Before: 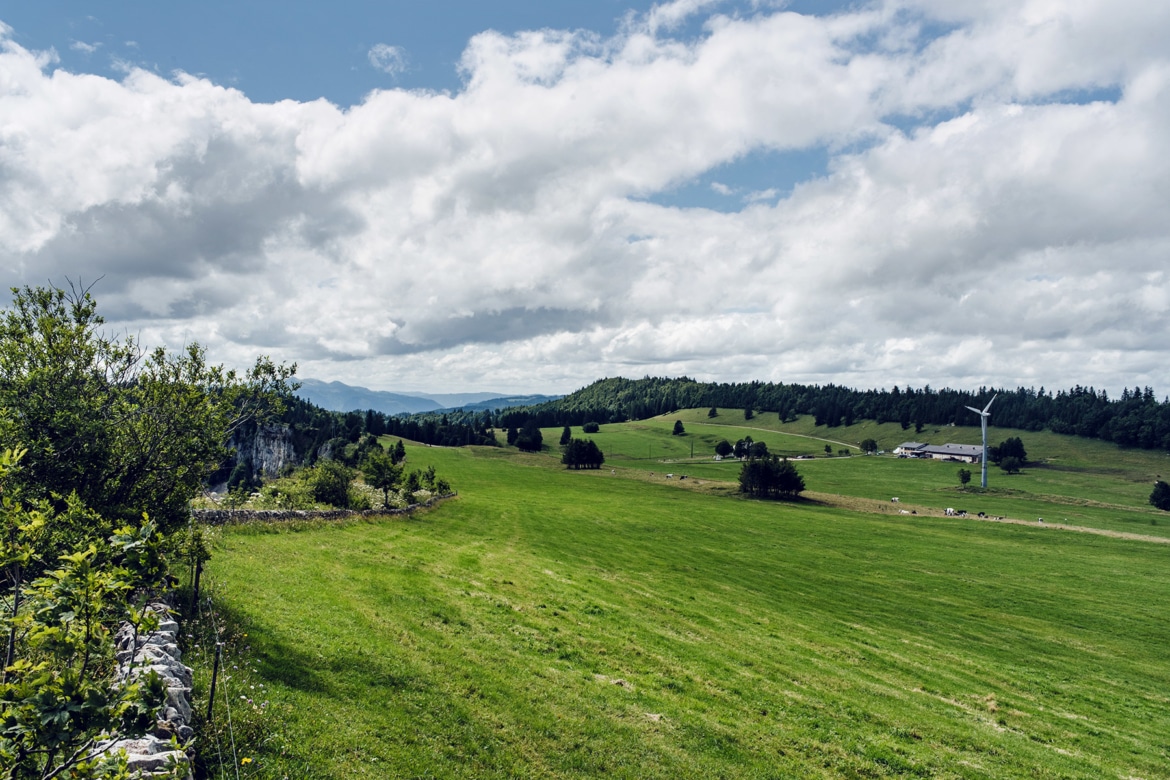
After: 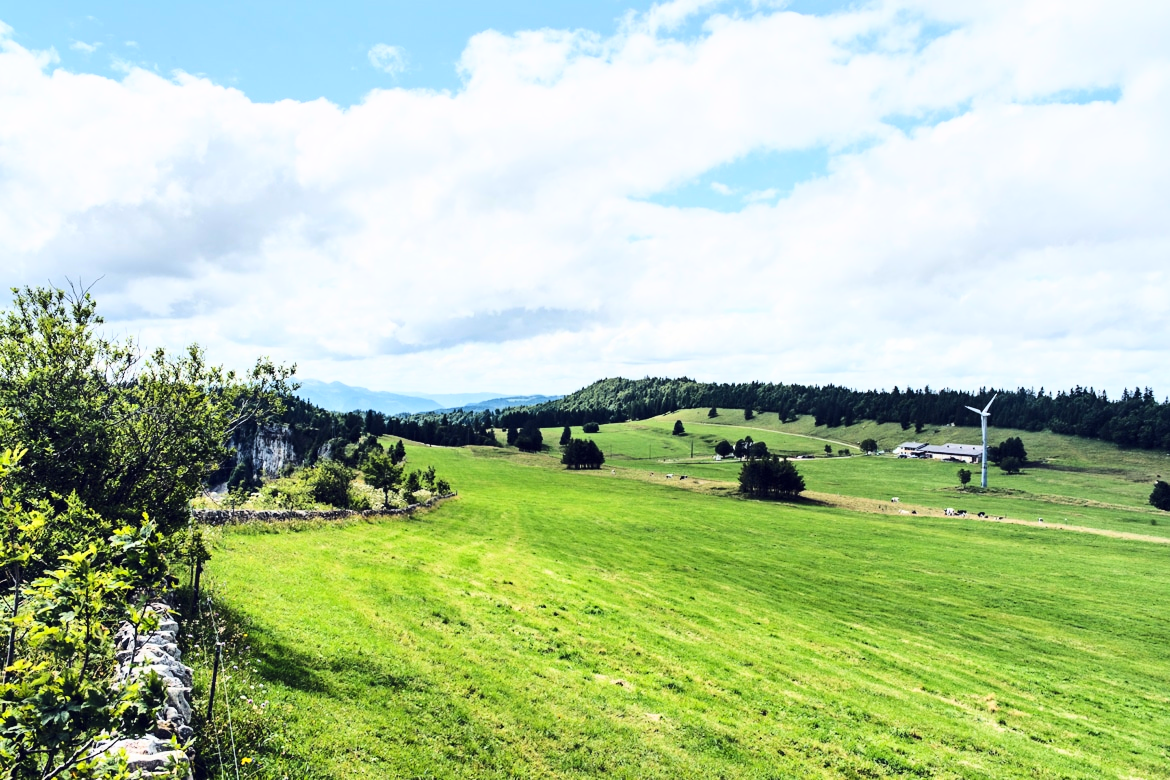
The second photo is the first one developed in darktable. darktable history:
contrast brightness saturation: contrast 0.202, brightness 0.146, saturation 0.142
base curve: curves: ch0 [(0, 0) (0.028, 0.03) (0.121, 0.232) (0.46, 0.748) (0.859, 0.968) (1, 1)]
